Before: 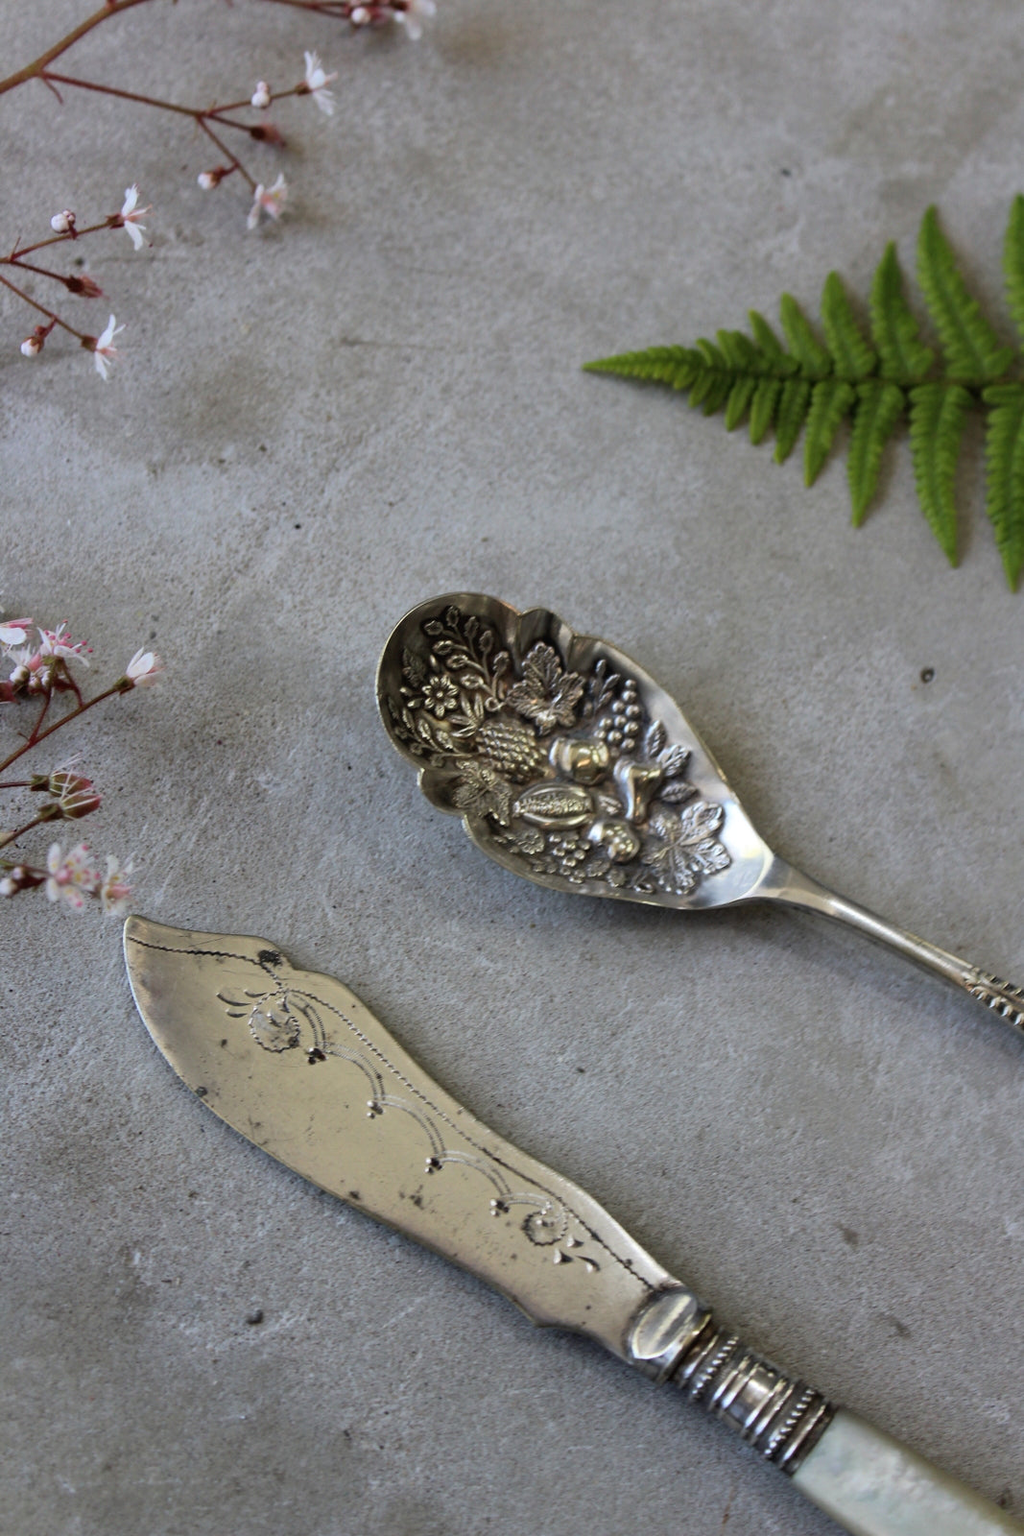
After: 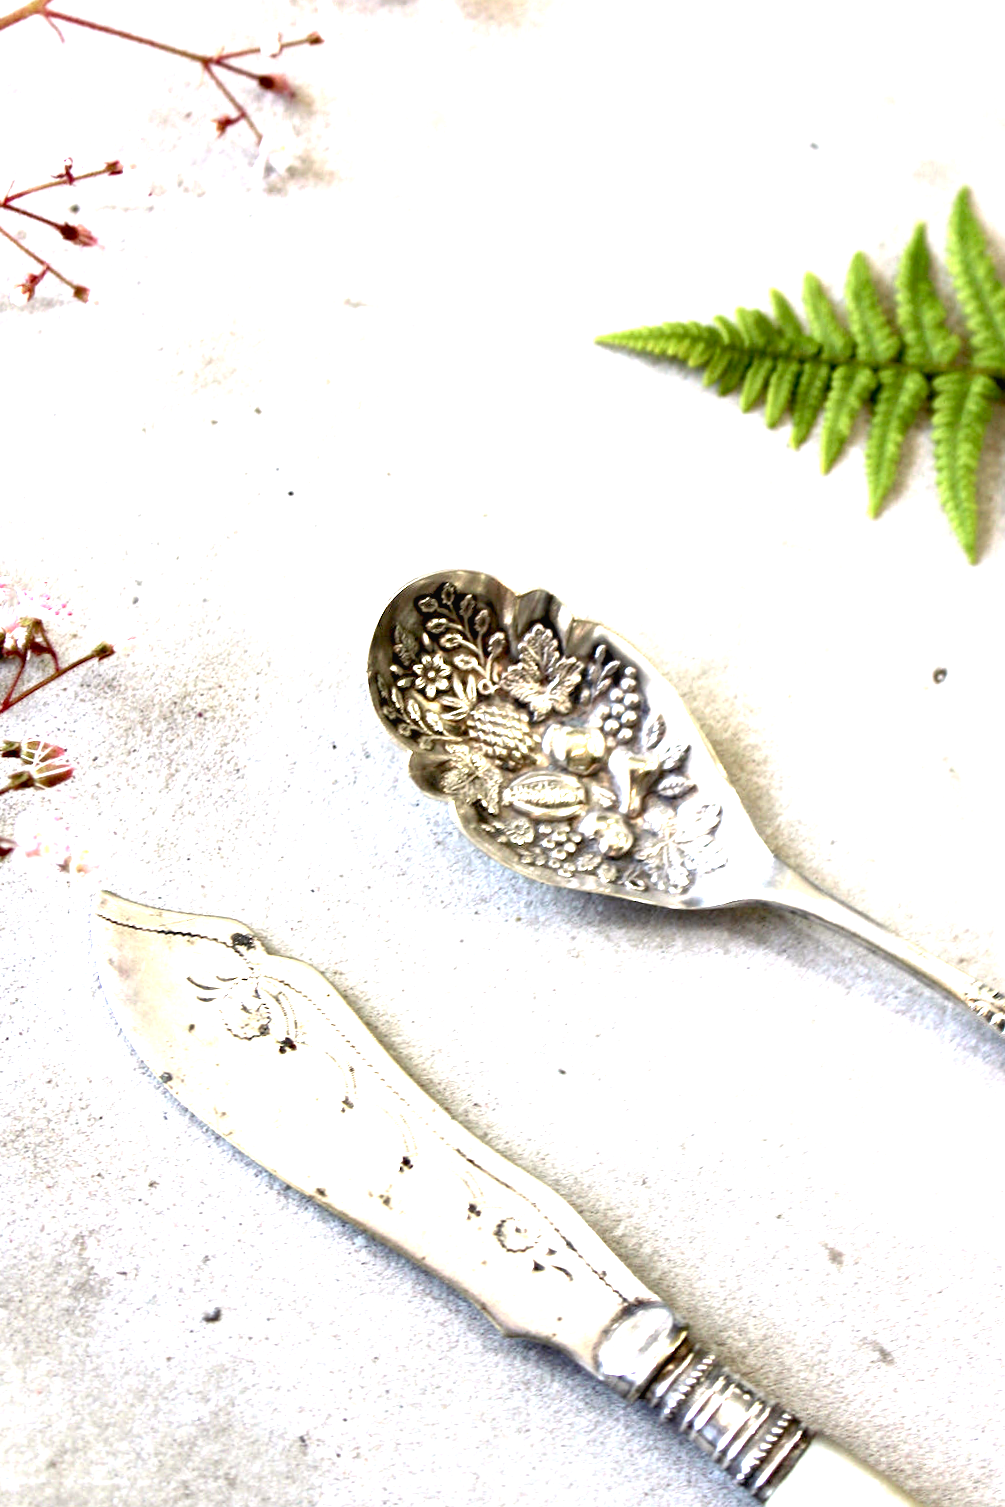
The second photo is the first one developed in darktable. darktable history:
color balance rgb: shadows lift › chroma 1%, shadows lift › hue 28.8°, power › hue 60°, highlights gain › chroma 1%, highlights gain › hue 60°, global offset › luminance 0.25%, perceptual saturation grading › highlights -20%, perceptual saturation grading › shadows 20%, perceptual brilliance grading › highlights 10%, perceptual brilliance grading › shadows -5%, global vibrance 19.67%
crop and rotate: angle -2.38°
exposure: black level correction 0.005, exposure 2.084 EV, compensate highlight preservation false
